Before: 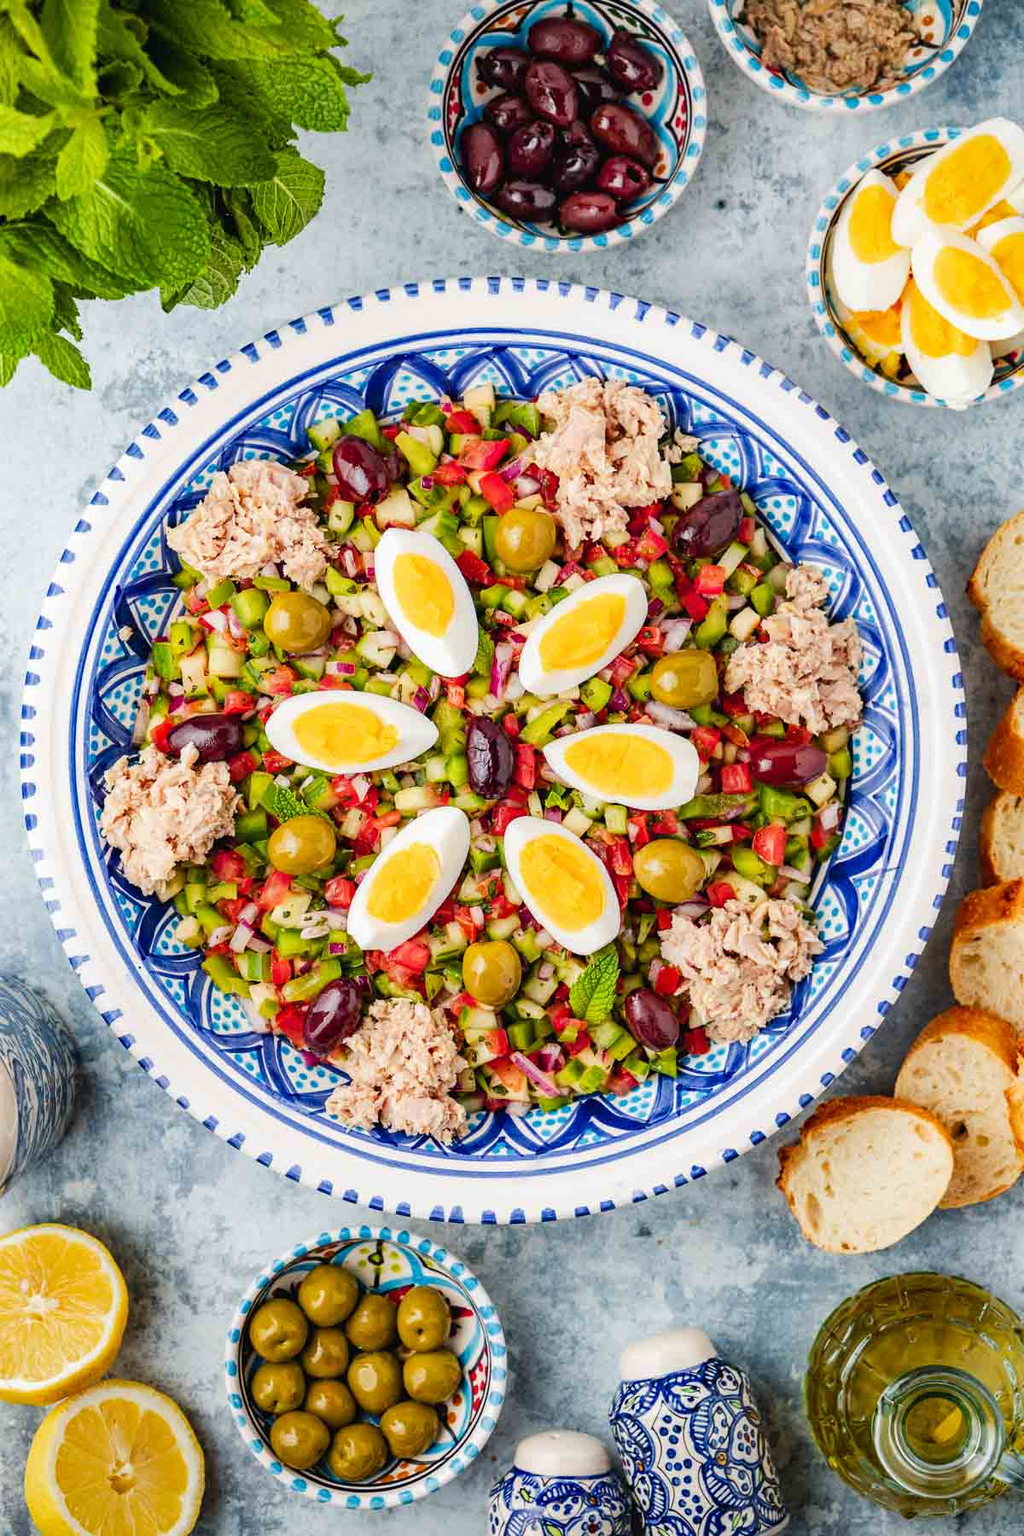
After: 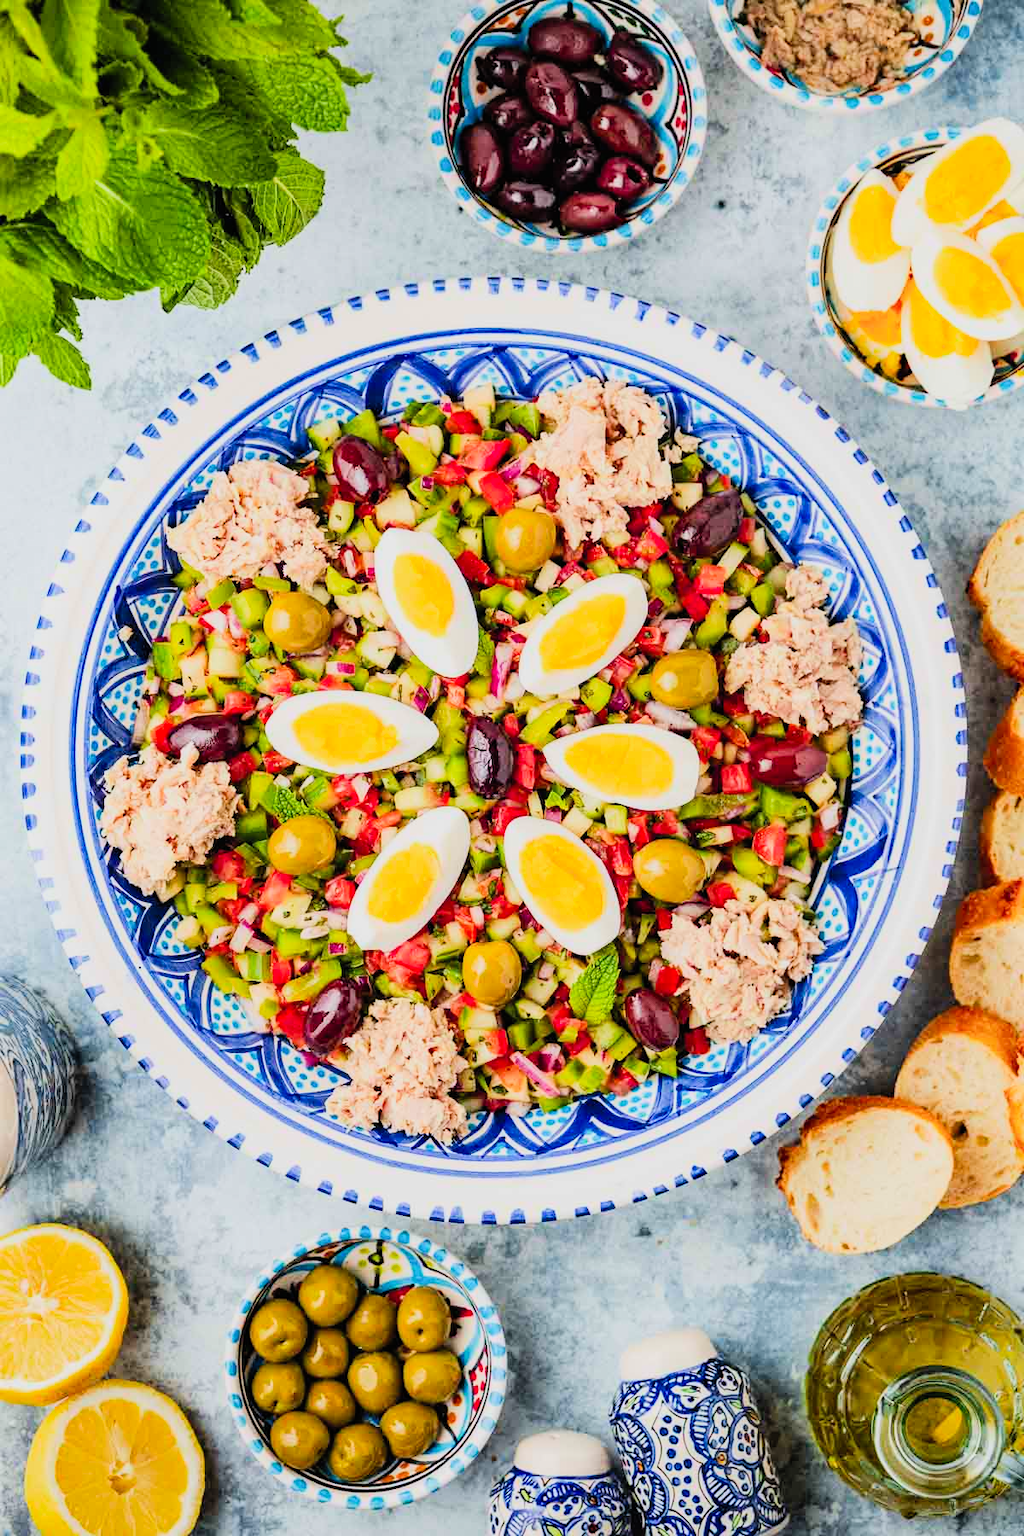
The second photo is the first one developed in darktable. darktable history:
filmic rgb: black relative exposure -7.65 EV, white relative exposure 4.56 EV, threshold 5.97 EV, hardness 3.61, enable highlight reconstruction true
contrast brightness saturation: contrast 0.195, brightness 0.166, saturation 0.221
